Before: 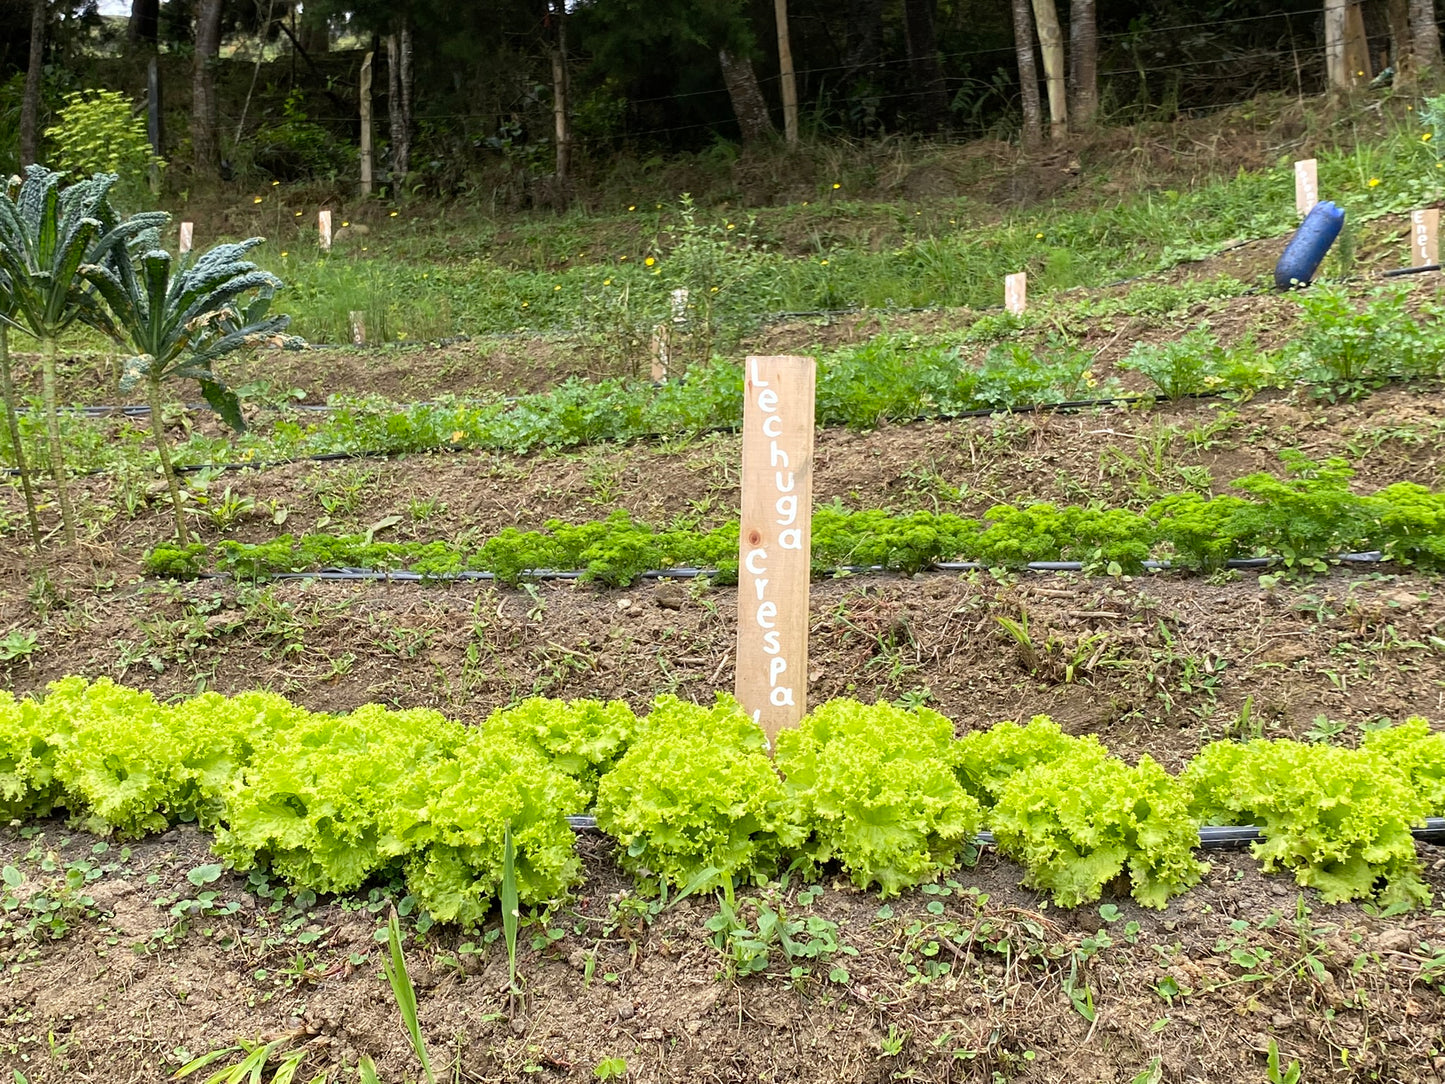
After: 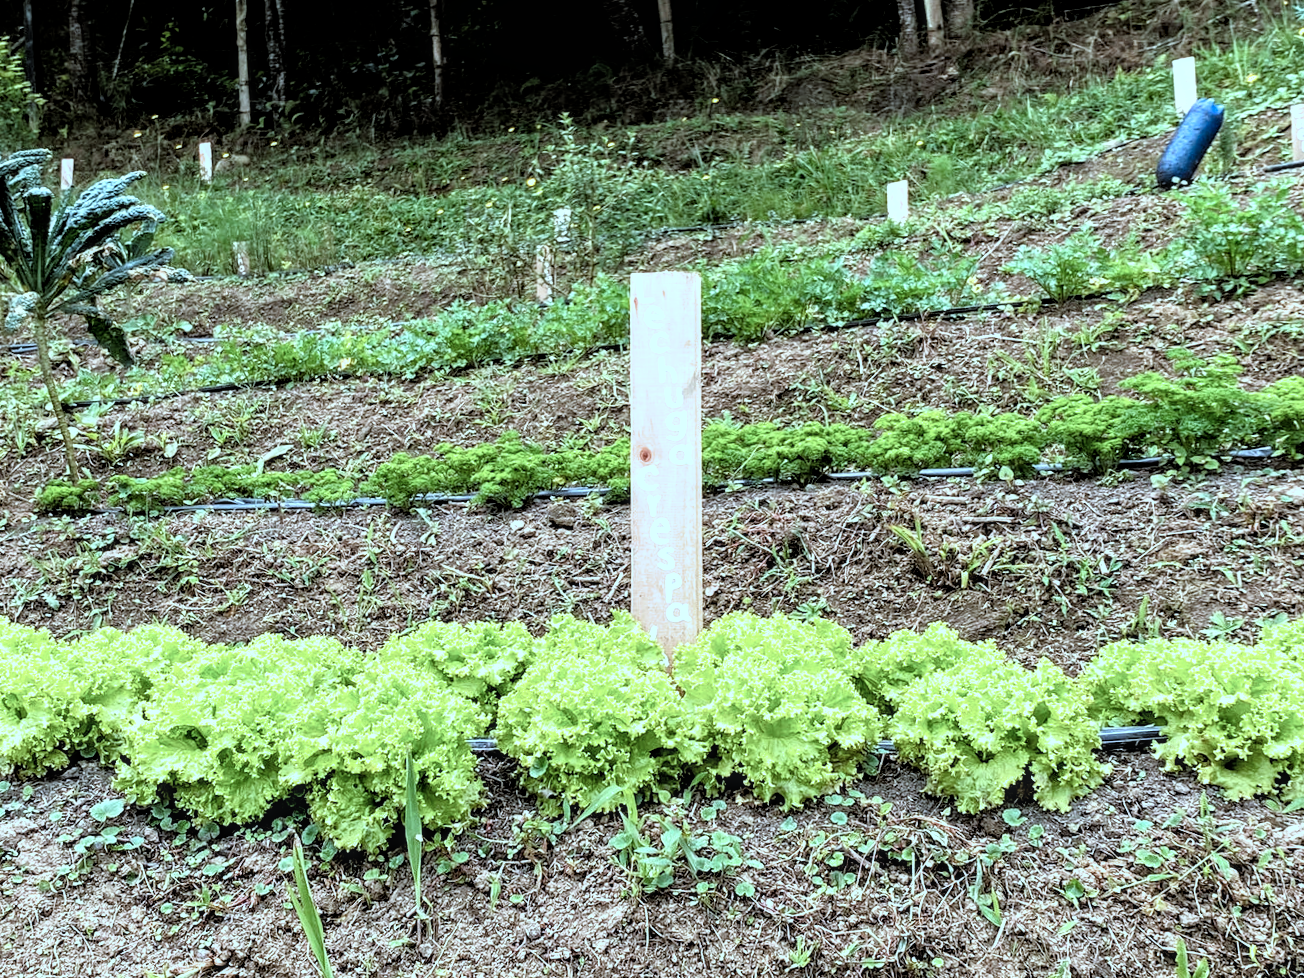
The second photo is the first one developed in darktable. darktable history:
local contrast: on, module defaults
color correction: highlights a* -9.35, highlights b* -23.15
filmic rgb: black relative exposure -3.57 EV, white relative exposure 2.29 EV, hardness 3.41
crop and rotate: angle 1.96°, left 5.673%, top 5.673%
